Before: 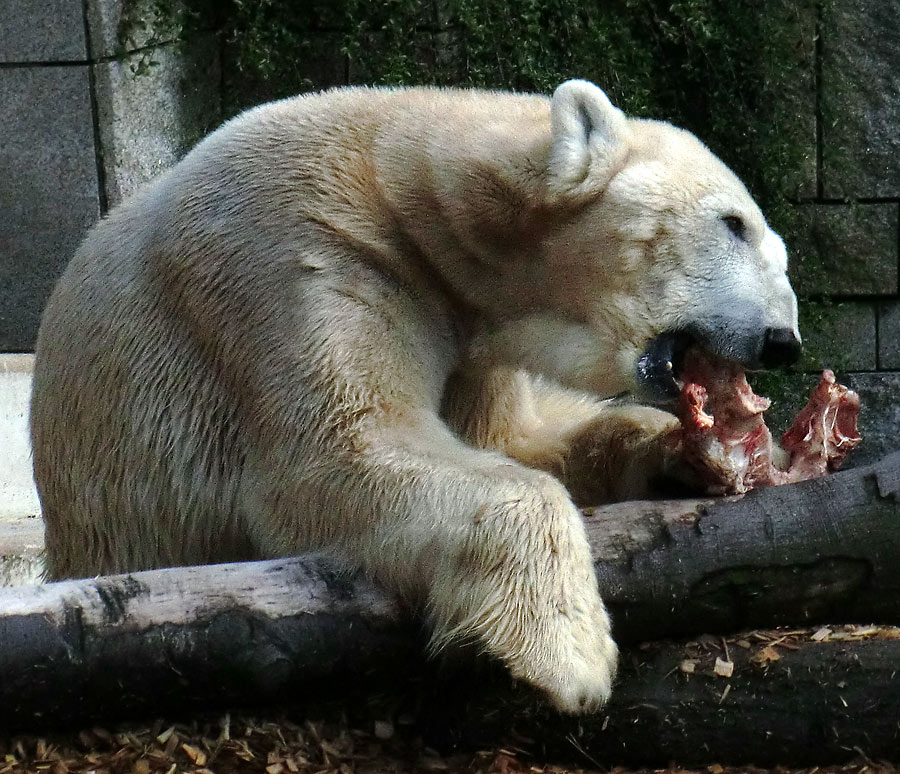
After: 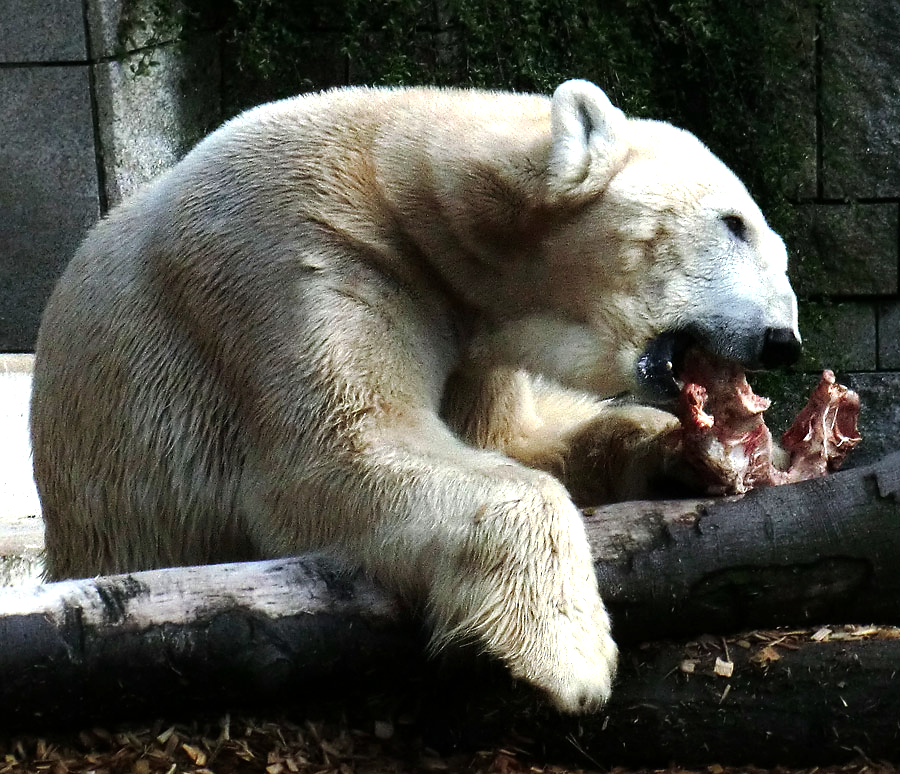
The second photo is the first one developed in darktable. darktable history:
tone equalizer: -8 EV -0.719 EV, -7 EV -0.724 EV, -6 EV -0.62 EV, -5 EV -0.361 EV, -3 EV 0.375 EV, -2 EV 0.6 EV, -1 EV 0.686 EV, +0 EV 0.771 EV, edges refinement/feathering 500, mask exposure compensation -1.57 EV, preserve details guided filter
